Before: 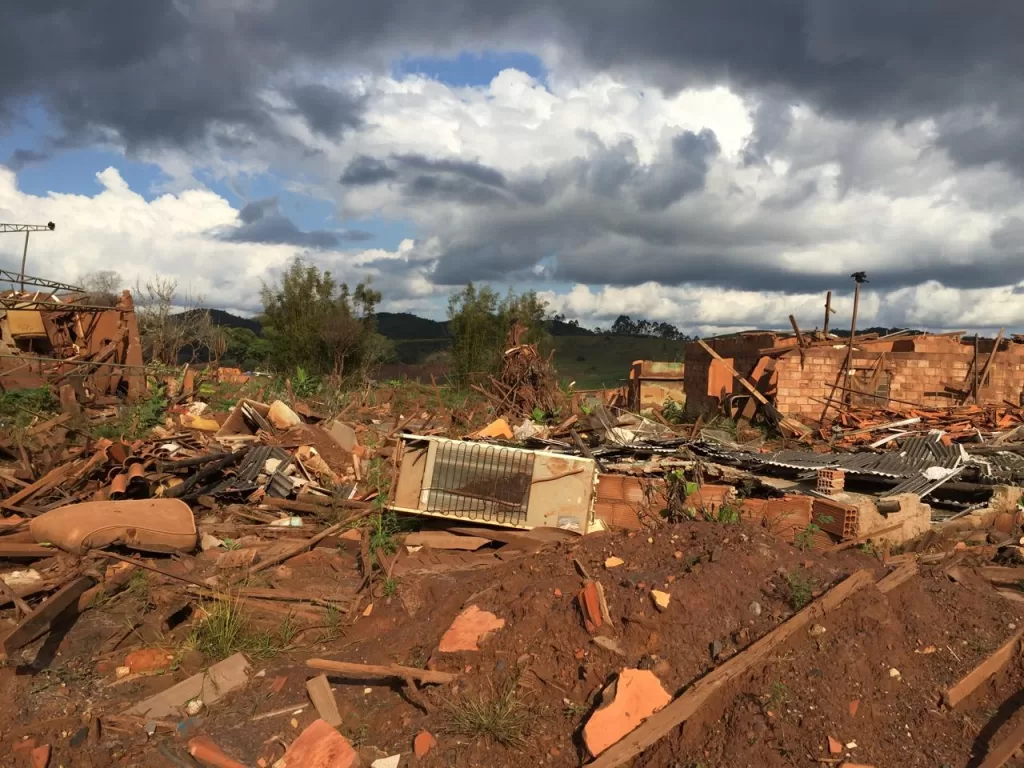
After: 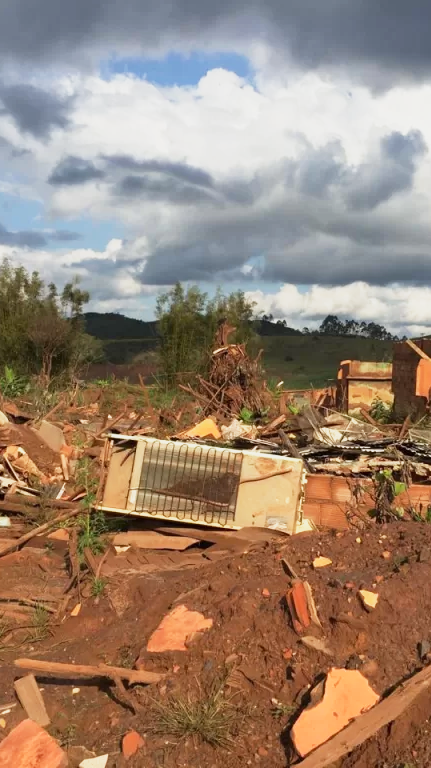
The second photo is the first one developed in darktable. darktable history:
base curve: curves: ch0 [(0, 0) (0.088, 0.125) (0.176, 0.251) (0.354, 0.501) (0.613, 0.749) (1, 0.877)], preserve colors none
crop: left 28.583%, right 29.231%
tone equalizer: on, module defaults
